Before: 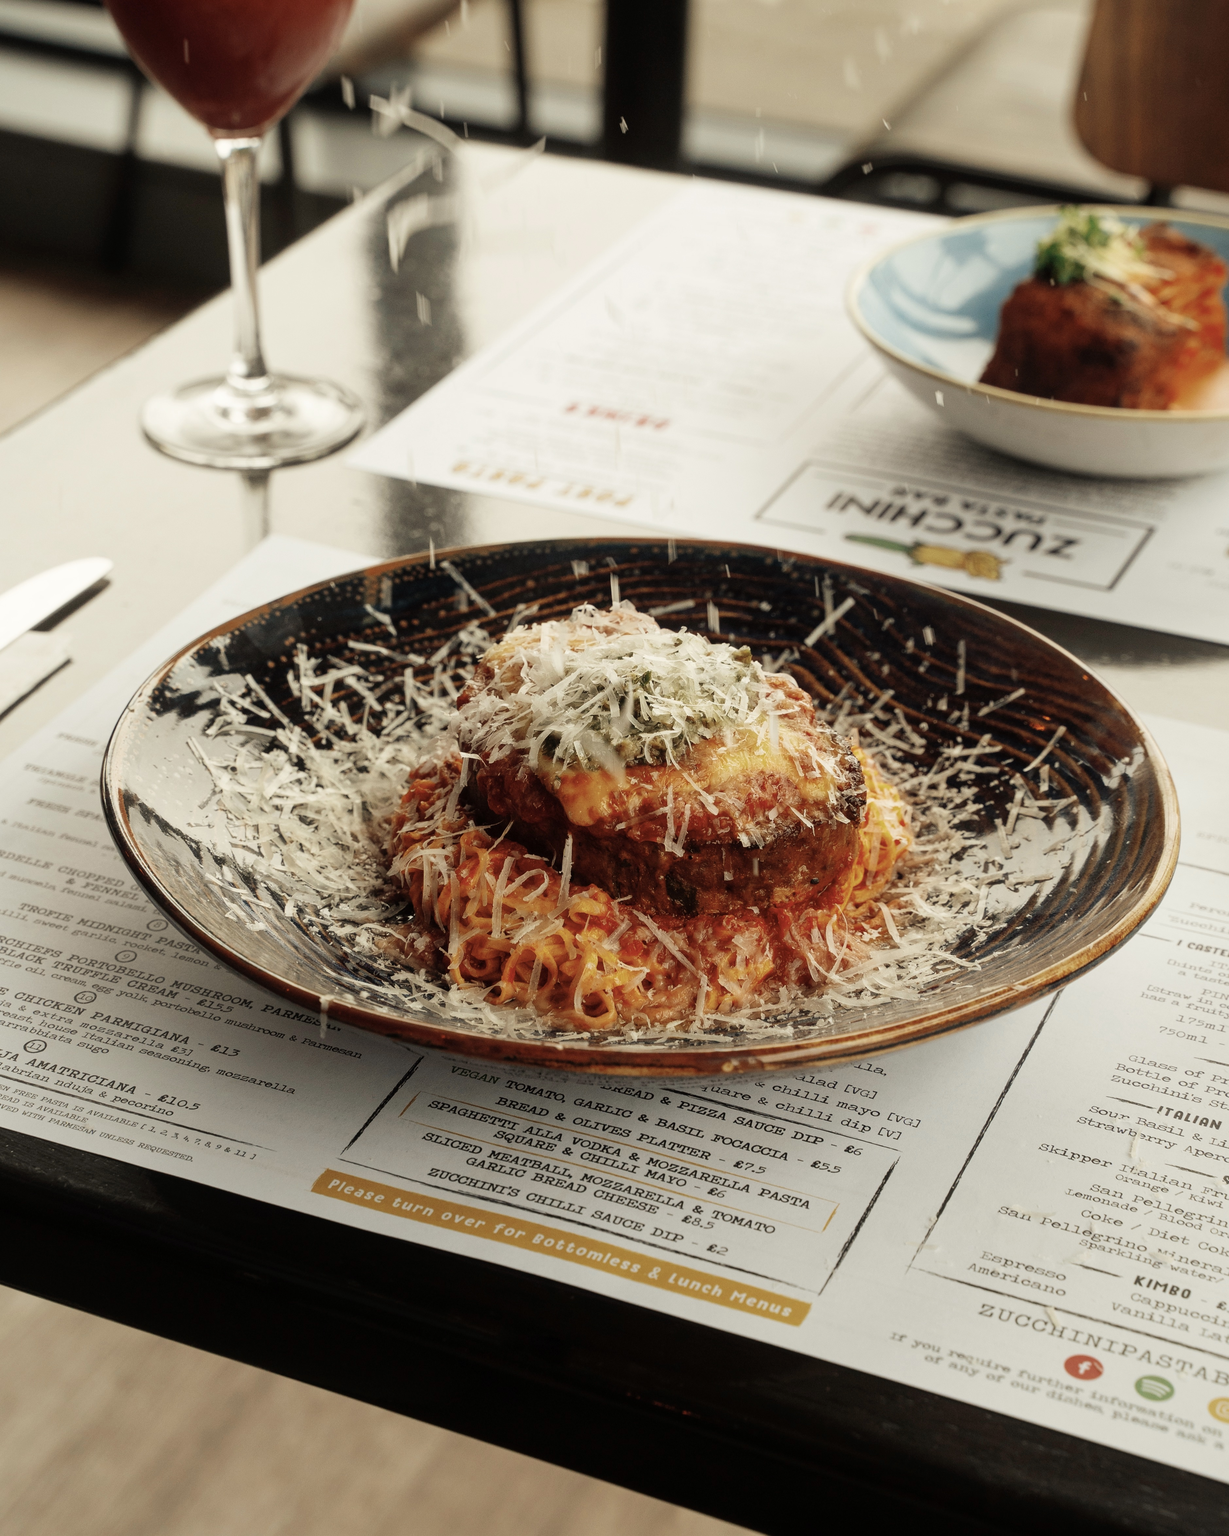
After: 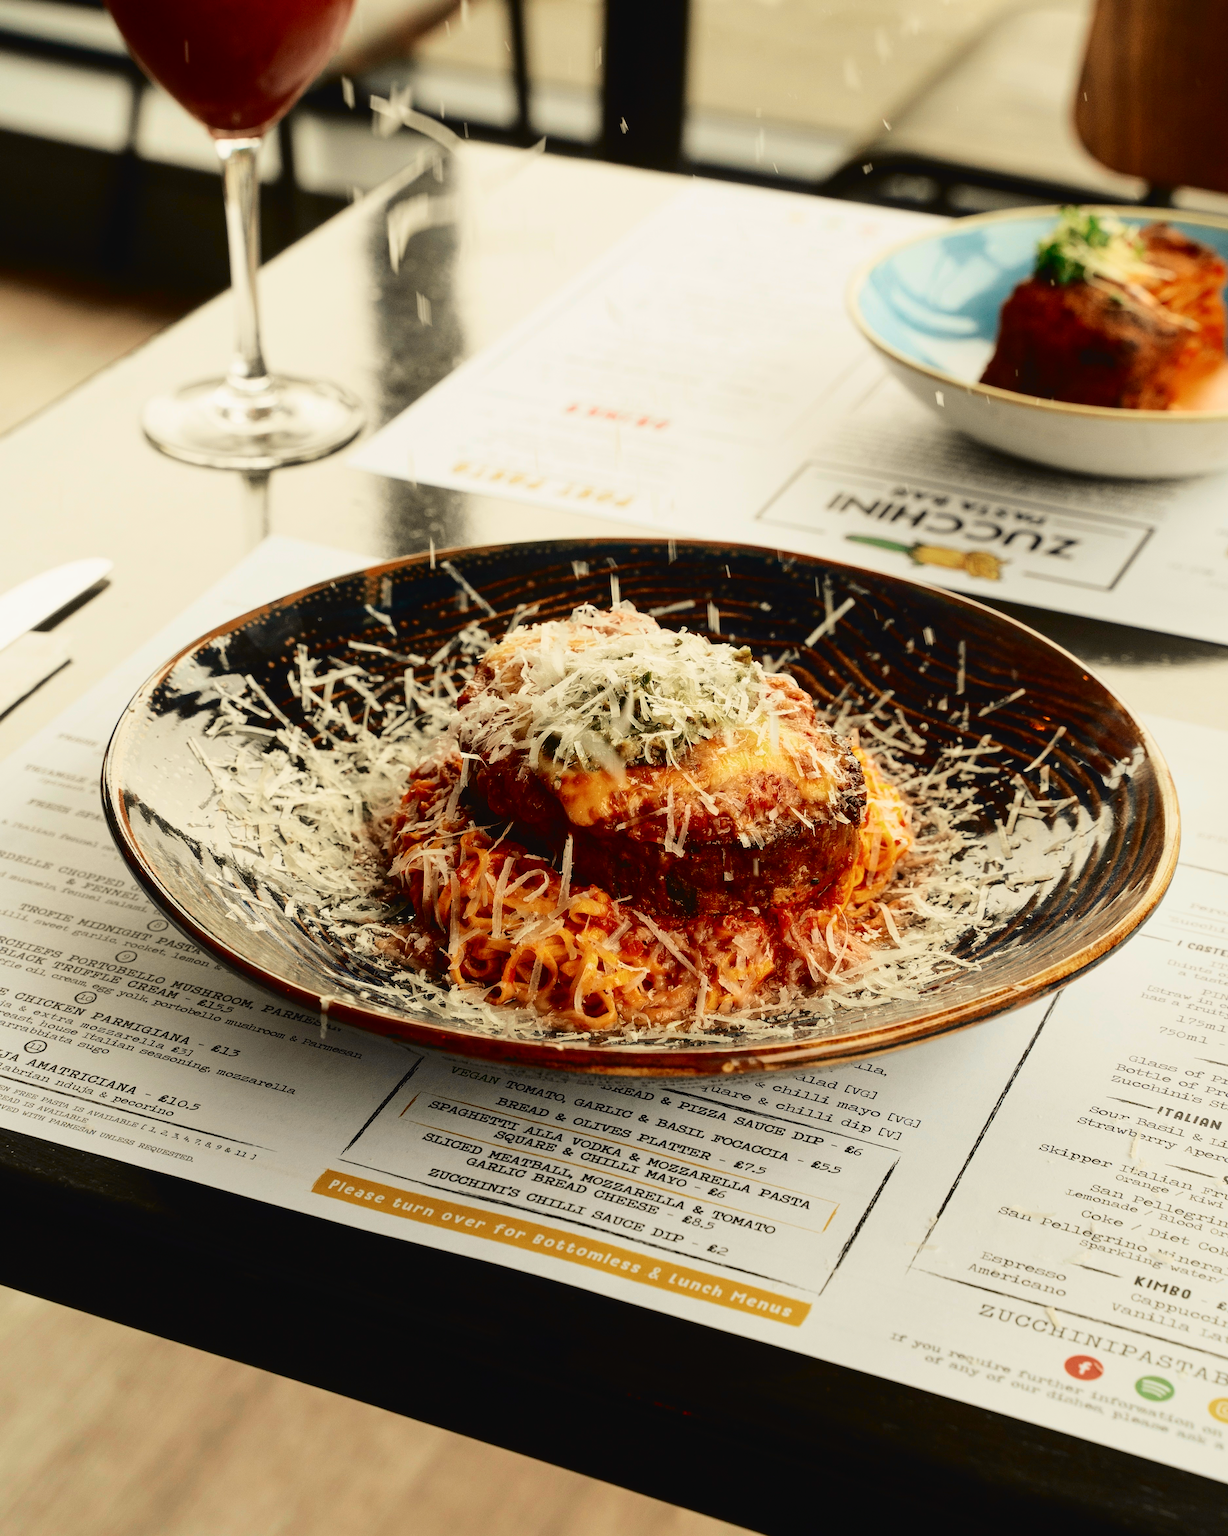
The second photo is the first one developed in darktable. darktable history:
white balance: red 1, blue 1
contrast brightness saturation: saturation -0.05
tone curve: curves: ch0 [(0, 0.023) (0.132, 0.075) (0.256, 0.2) (0.454, 0.495) (0.708, 0.78) (0.844, 0.896) (1, 0.98)]; ch1 [(0, 0) (0.37, 0.308) (0.478, 0.46) (0.499, 0.5) (0.513, 0.508) (0.526, 0.533) (0.59, 0.612) (0.764, 0.804) (1, 1)]; ch2 [(0, 0) (0.312, 0.313) (0.461, 0.454) (0.48, 0.477) (0.503, 0.5) (0.526, 0.54) (0.564, 0.595) (0.631, 0.676) (0.713, 0.767) (0.985, 0.966)], color space Lab, independent channels
